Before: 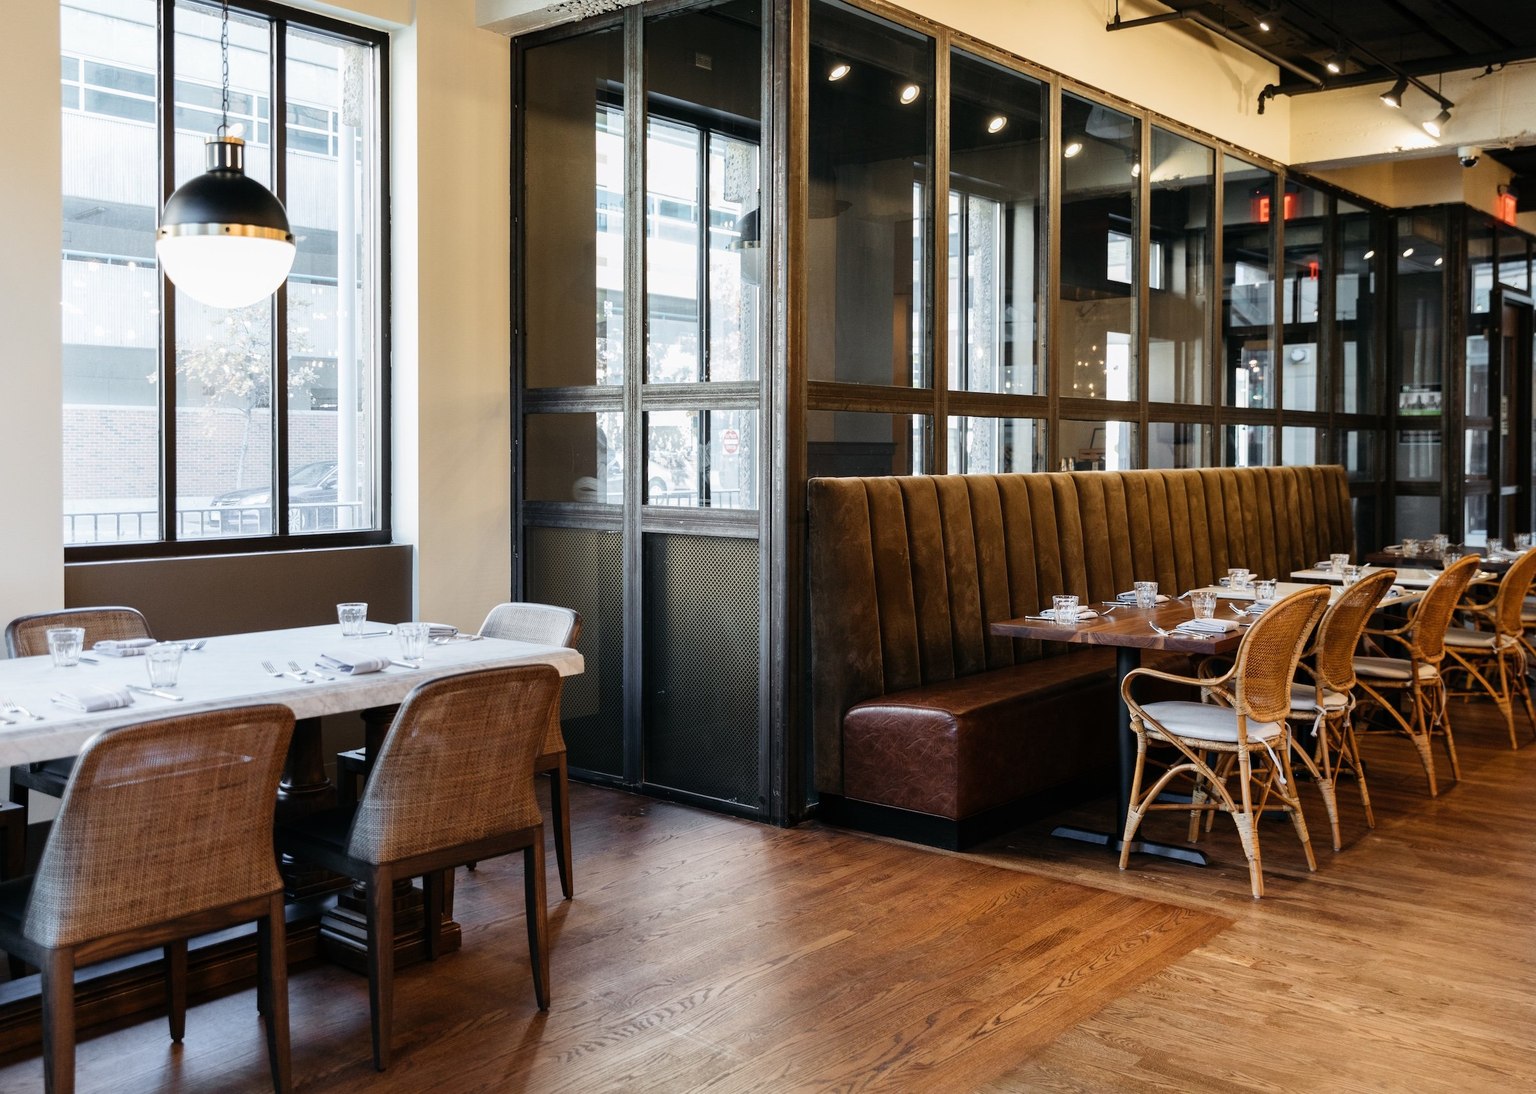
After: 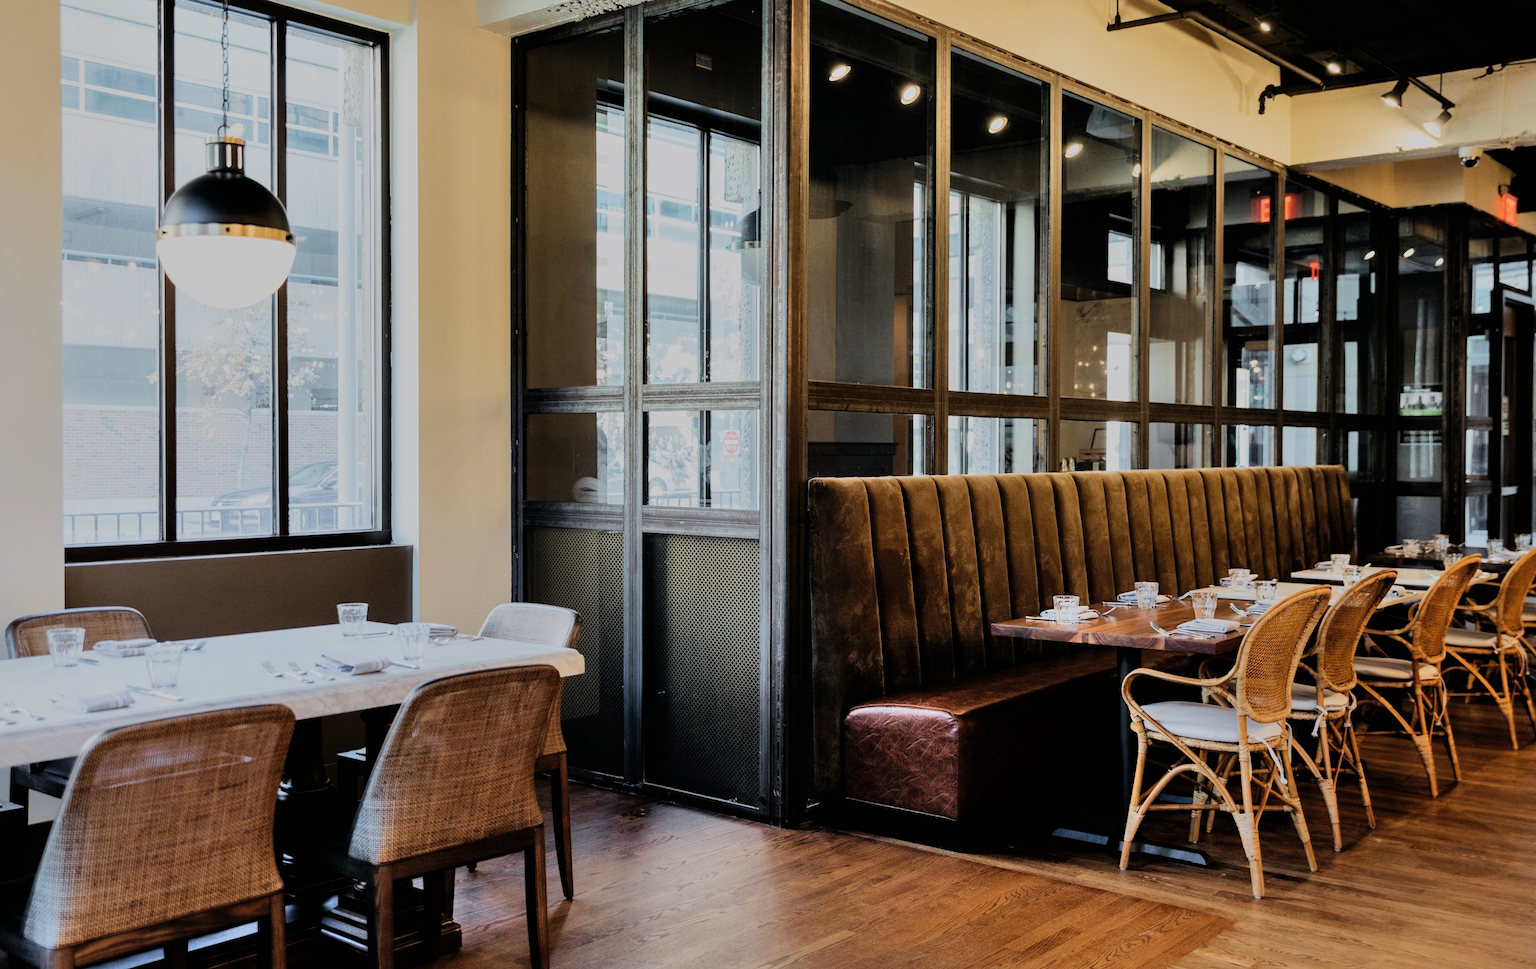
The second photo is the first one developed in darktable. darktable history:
exposure: exposure -0.071 EV, compensate highlight preservation false
shadows and highlights: shadows 47.32, highlights -42.12, soften with gaussian
filmic rgb: black relative exposure -6.9 EV, white relative exposure 5.62 EV, hardness 2.85, color science v6 (2022)
crop and rotate: top 0%, bottom 11.392%
velvia: strength 14.98%
